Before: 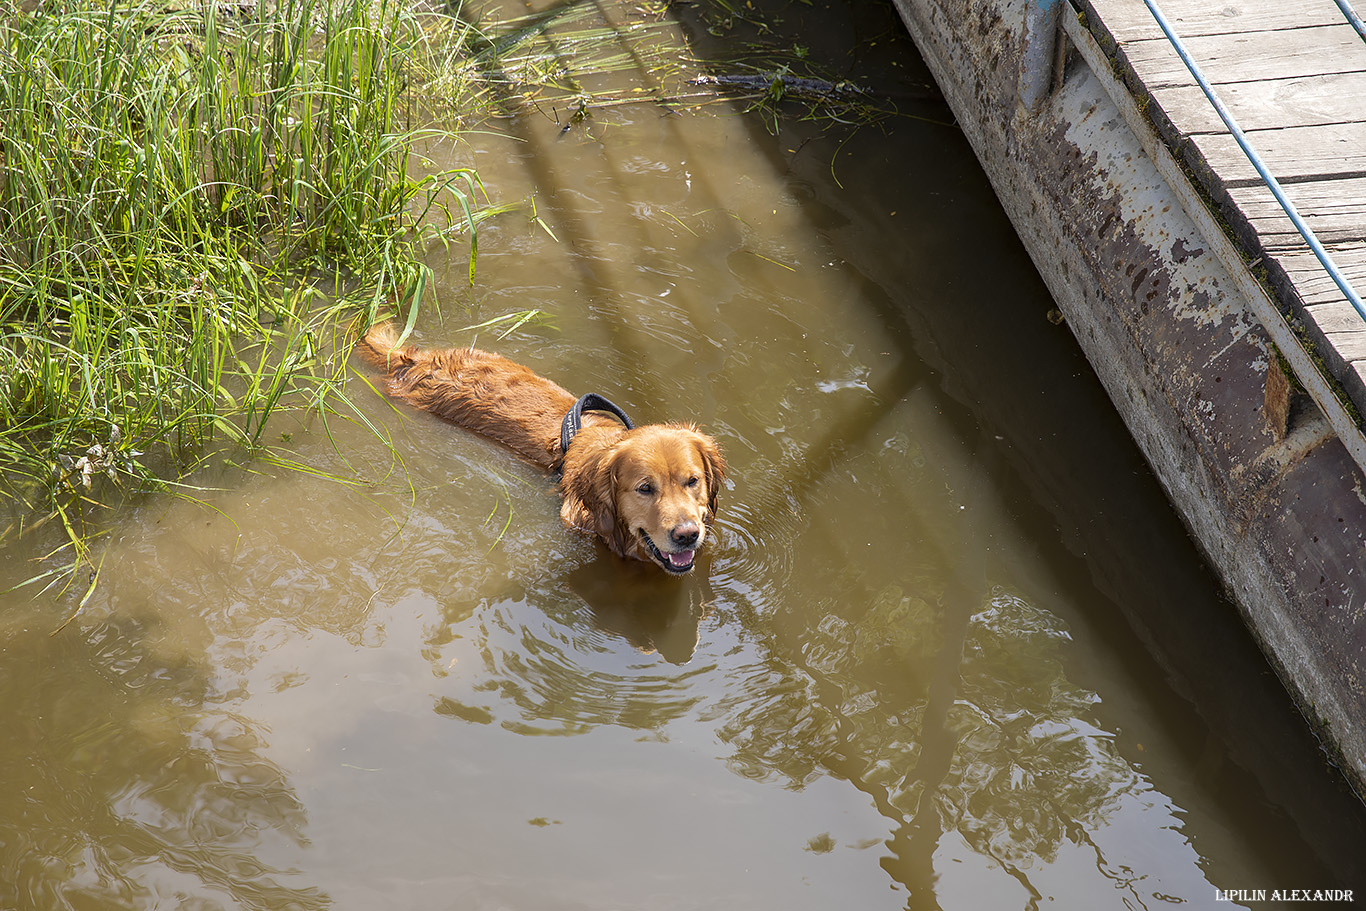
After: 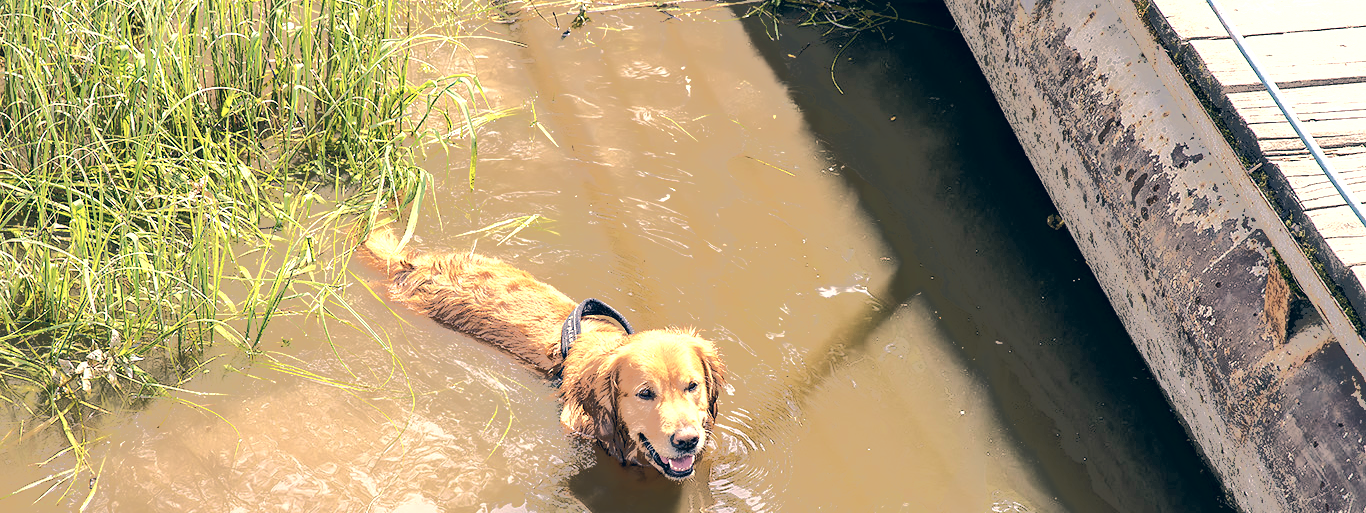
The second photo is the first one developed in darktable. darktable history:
exposure: exposure 1 EV, compensate highlight preservation false
contrast brightness saturation: contrast 0.096, saturation -0.372
color correction: highlights a* 10.3, highlights b* 14.56, shadows a* -9.66, shadows b* -14.89
tone equalizer: -7 EV -0.6 EV, -6 EV 0.963 EV, -5 EV -0.448 EV, -4 EV 0.425 EV, -3 EV 0.444 EV, -2 EV 0.156 EV, -1 EV -0.151 EV, +0 EV -0.387 EV, edges refinement/feathering 500, mask exposure compensation -1.57 EV, preserve details no
crop and rotate: top 10.433%, bottom 33.212%
